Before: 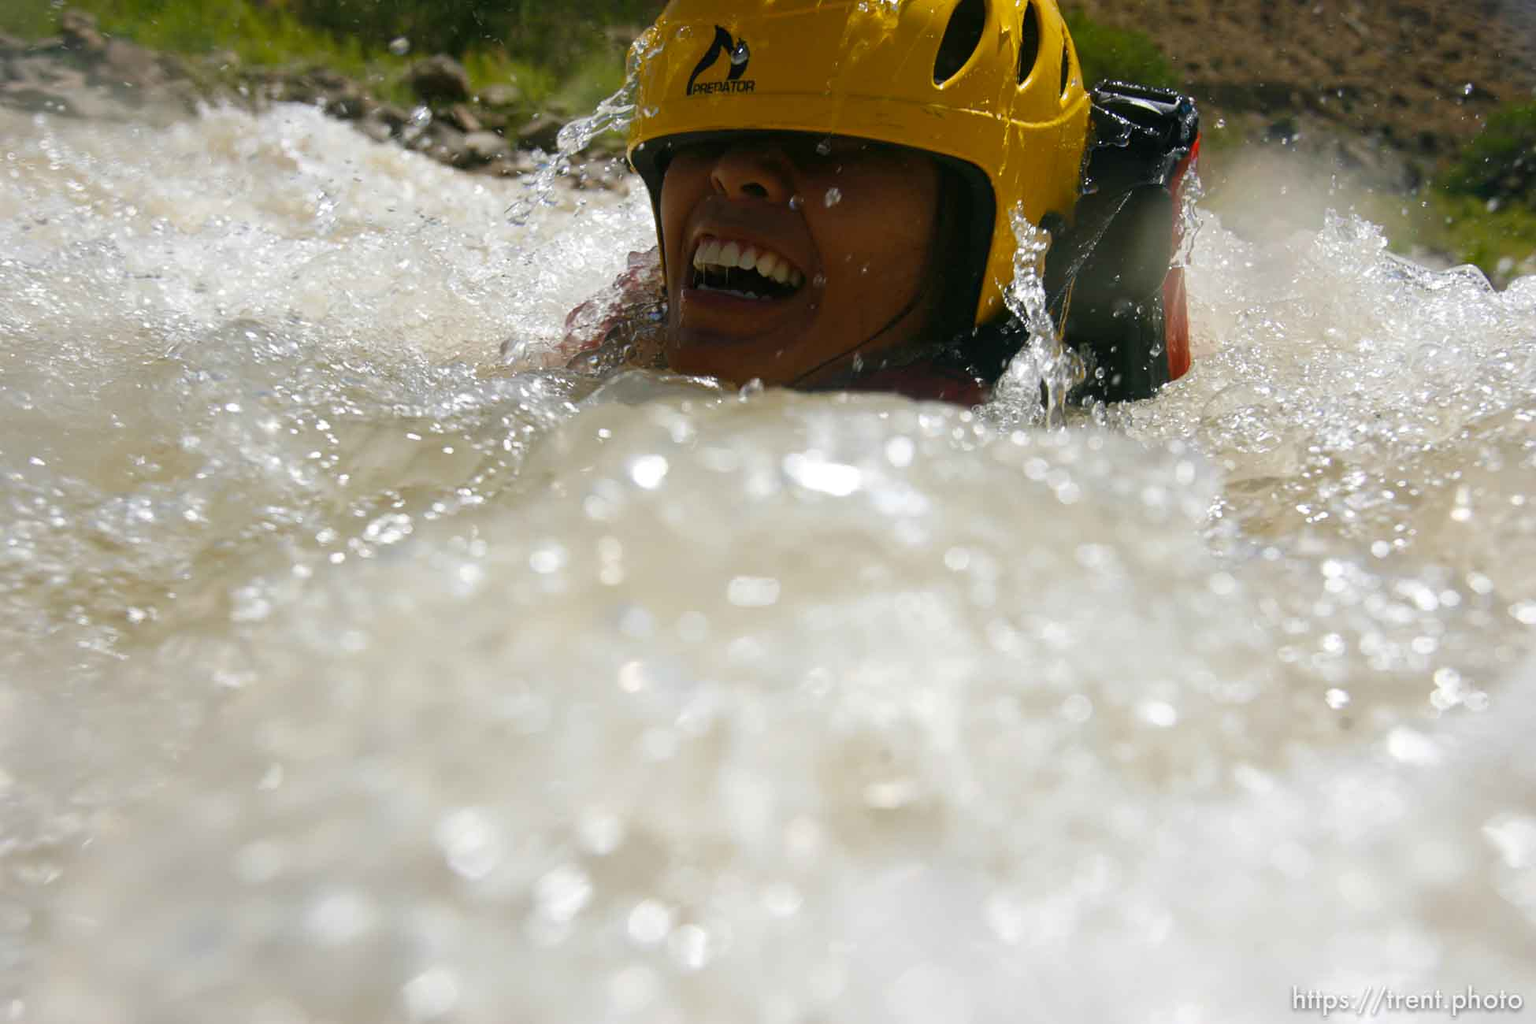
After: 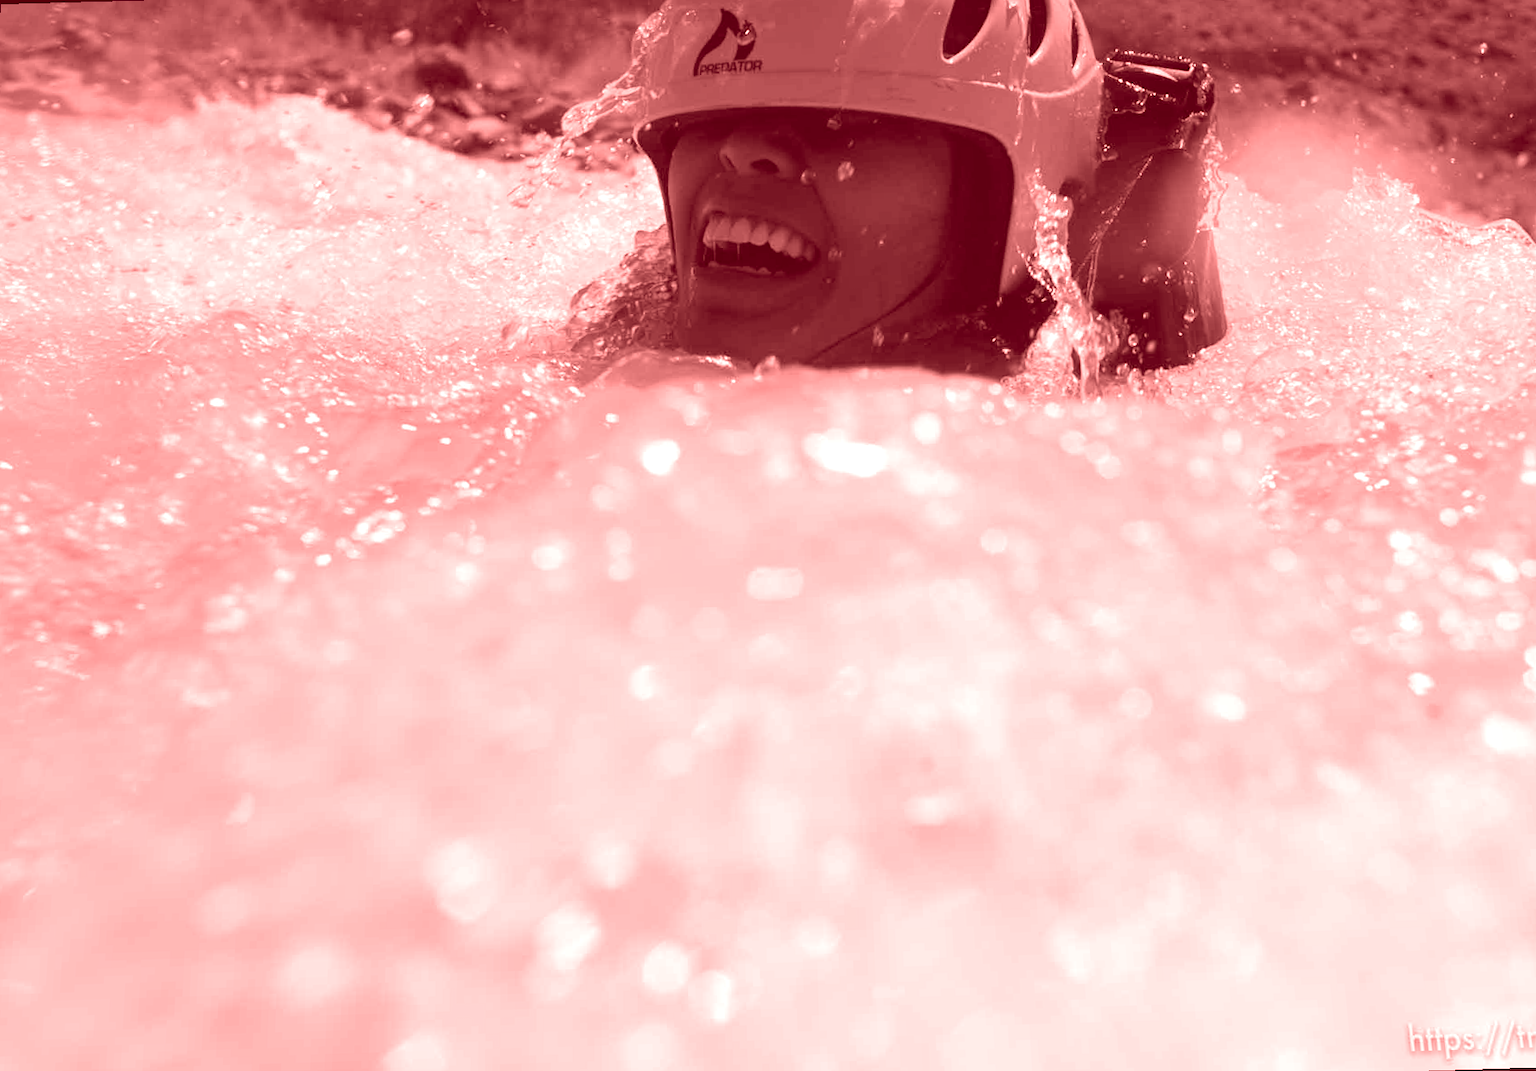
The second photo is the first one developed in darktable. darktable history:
rotate and perspective: rotation -1.68°, lens shift (vertical) -0.146, crop left 0.049, crop right 0.912, crop top 0.032, crop bottom 0.96
colorize: saturation 60%, source mix 100%
